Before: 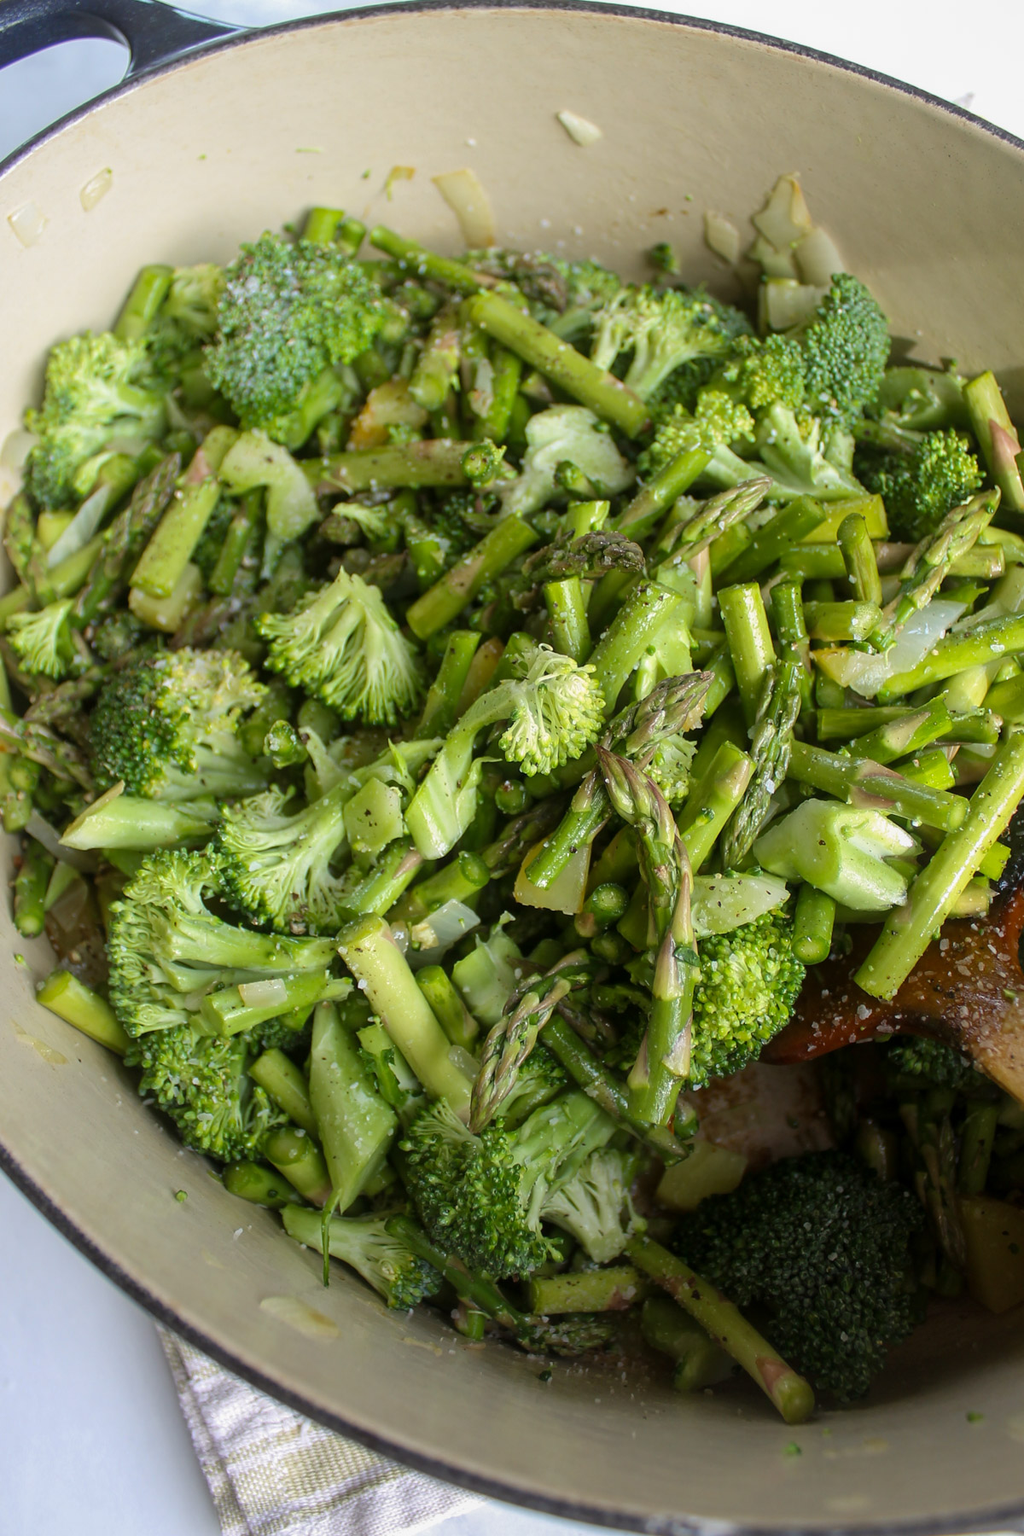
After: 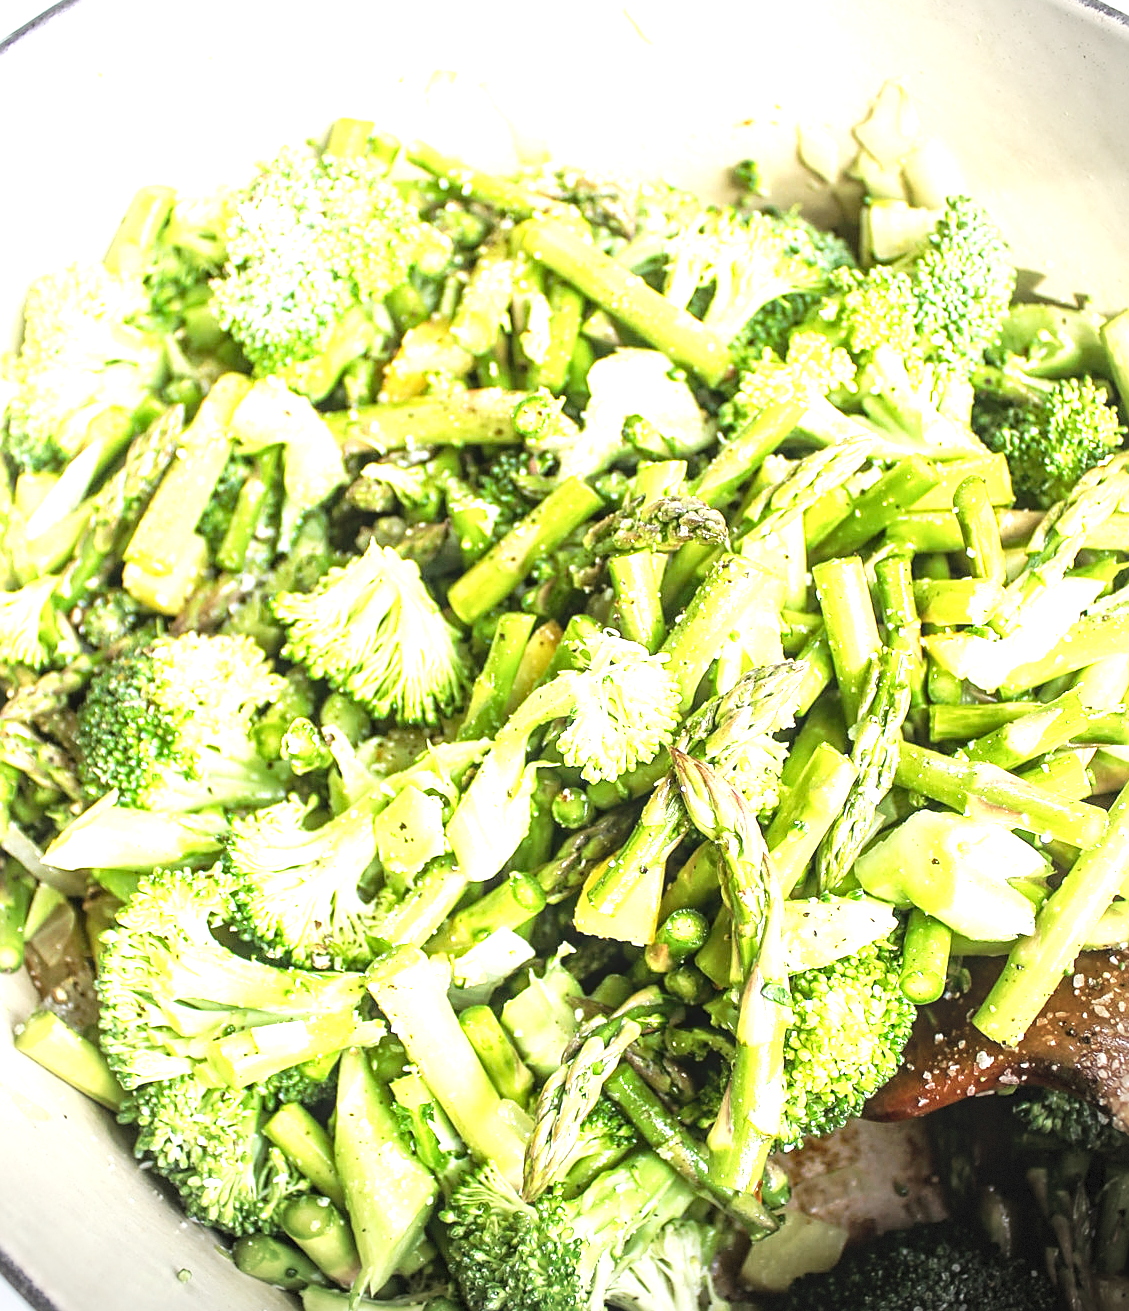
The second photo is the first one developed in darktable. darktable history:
local contrast: on, module defaults
tone equalizer: -8 EV -0.75 EV, -7 EV -0.74 EV, -6 EV -0.563 EV, -5 EV -0.413 EV, -3 EV 0.371 EV, -2 EV 0.6 EV, -1 EV 0.693 EV, +0 EV 0.721 EV, mask exposure compensation -0.515 EV
crop: left 2.381%, top 7.007%, right 3.454%, bottom 20.145%
sharpen: on, module defaults
exposure: black level correction 0, exposure 1.705 EV, compensate exposure bias true, compensate highlight preservation false
vignetting: center (-0.033, -0.049), dithering 8-bit output
tone curve: curves: ch0 [(0, 0) (0.003, 0.049) (0.011, 0.051) (0.025, 0.055) (0.044, 0.065) (0.069, 0.081) (0.1, 0.11) (0.136, 0.15) (0.177, 0.195) (0.224, 0.242) (0.277, 0.308) (0.335, 0.375) (0.399, 0.436) (0.468, 0.5) (0.543, 0.574) (0.623, 0.665) (0.709, 0.761) (0.801, 0.851) (0.898, 0.933) (1, 1)], preserve colors none
